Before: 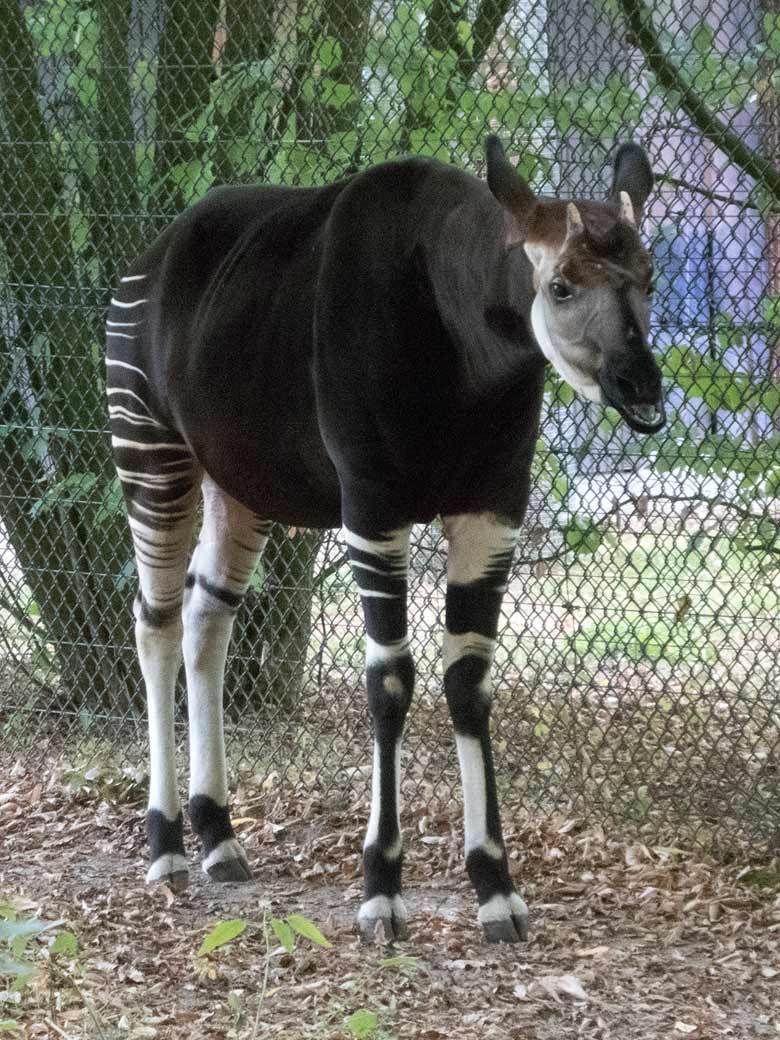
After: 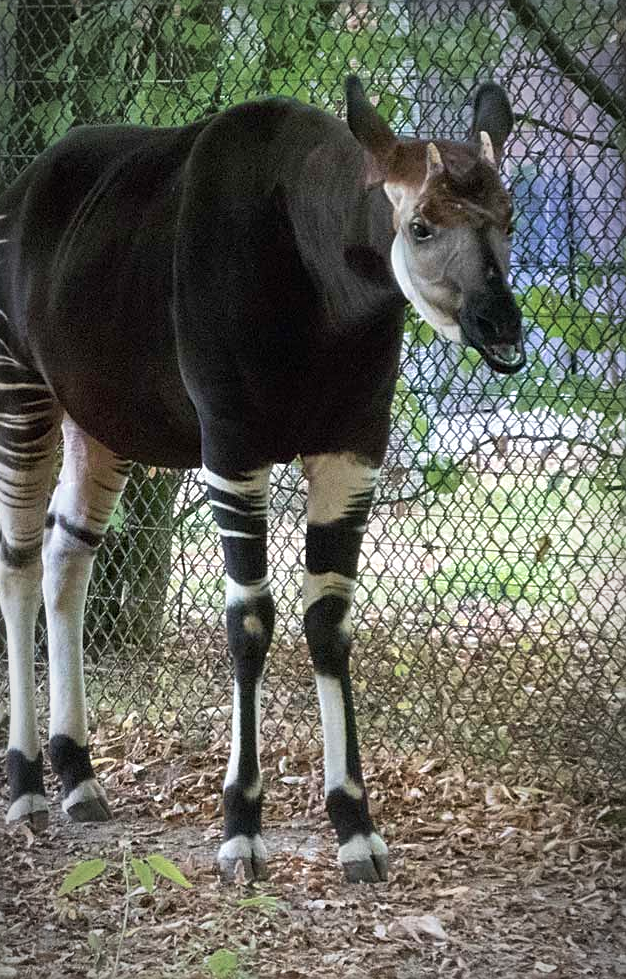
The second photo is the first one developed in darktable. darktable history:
sharpen: on, module defaults
crop and rotate: left 17.959%, top 5.771%, right 1.742%
vignetting: automatic ratio true
velvia: on, module defaults
